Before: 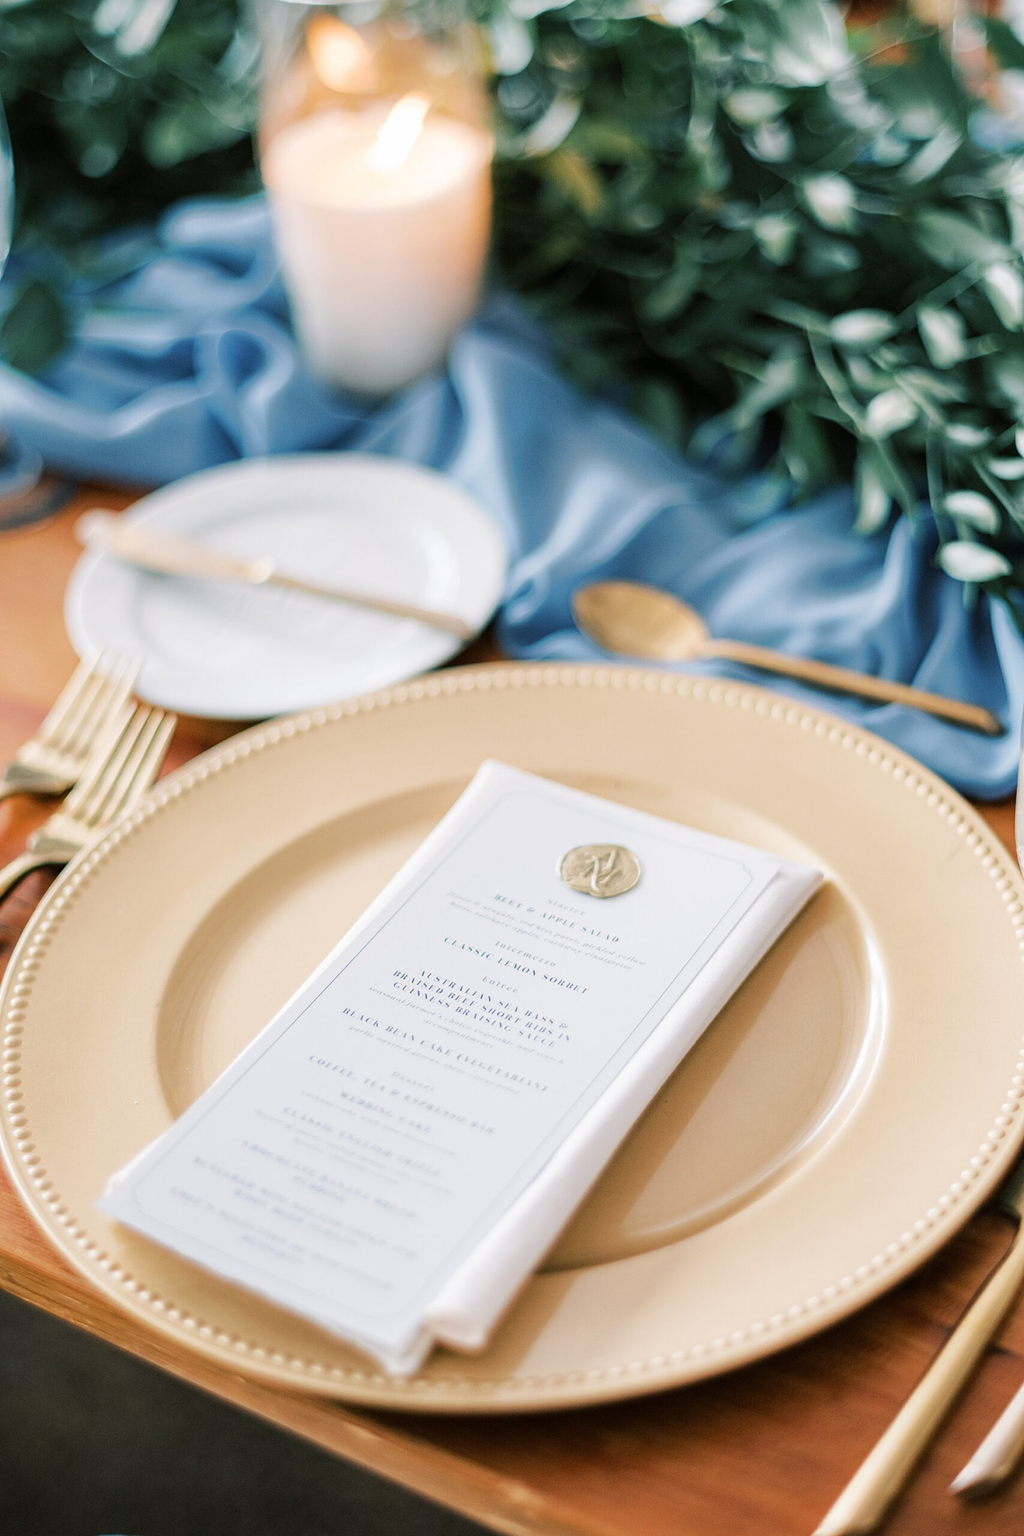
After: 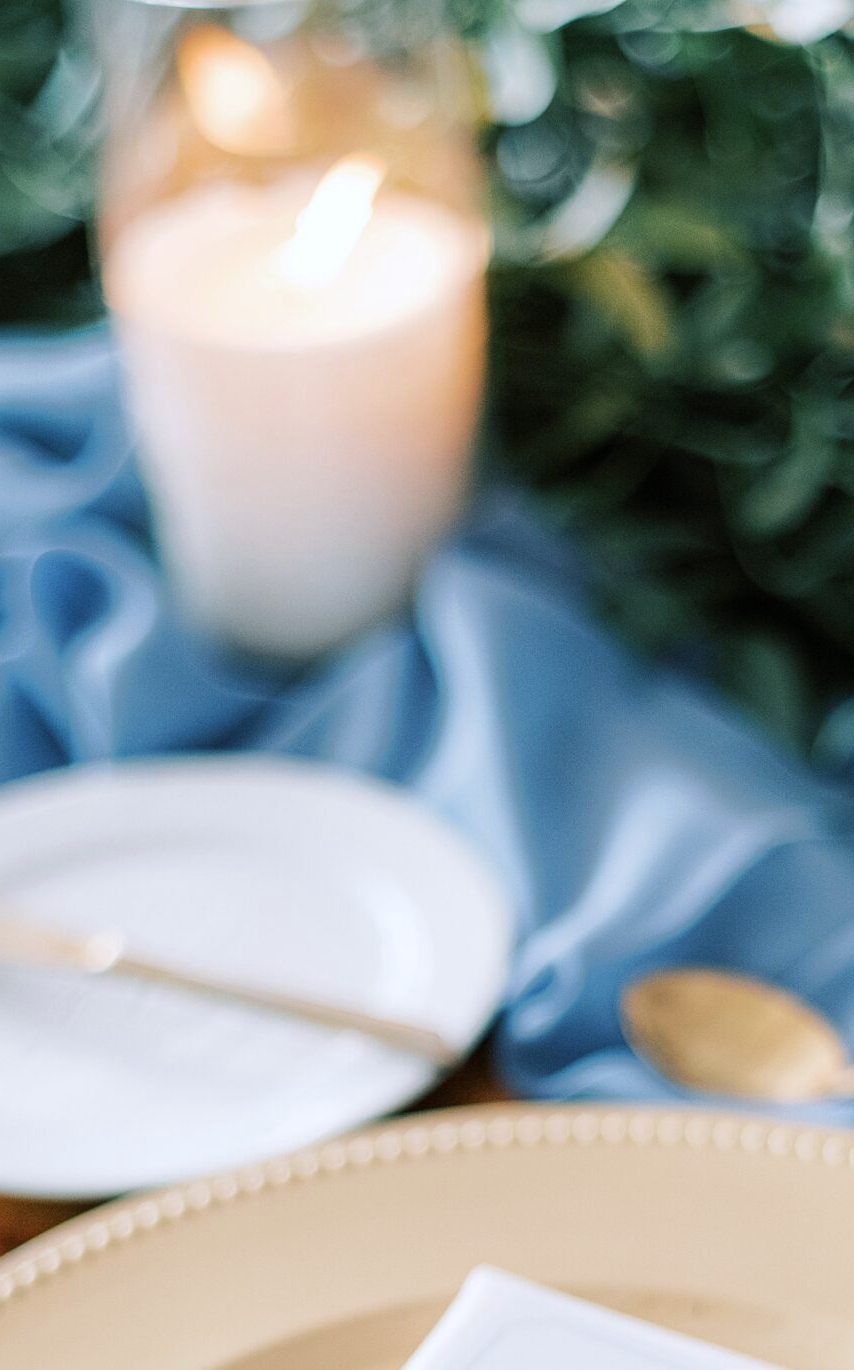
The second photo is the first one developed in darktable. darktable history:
white balance: red 0.98, blue 1.034
crop: left 19.556%, right 30.401%, bottom 46.458%
